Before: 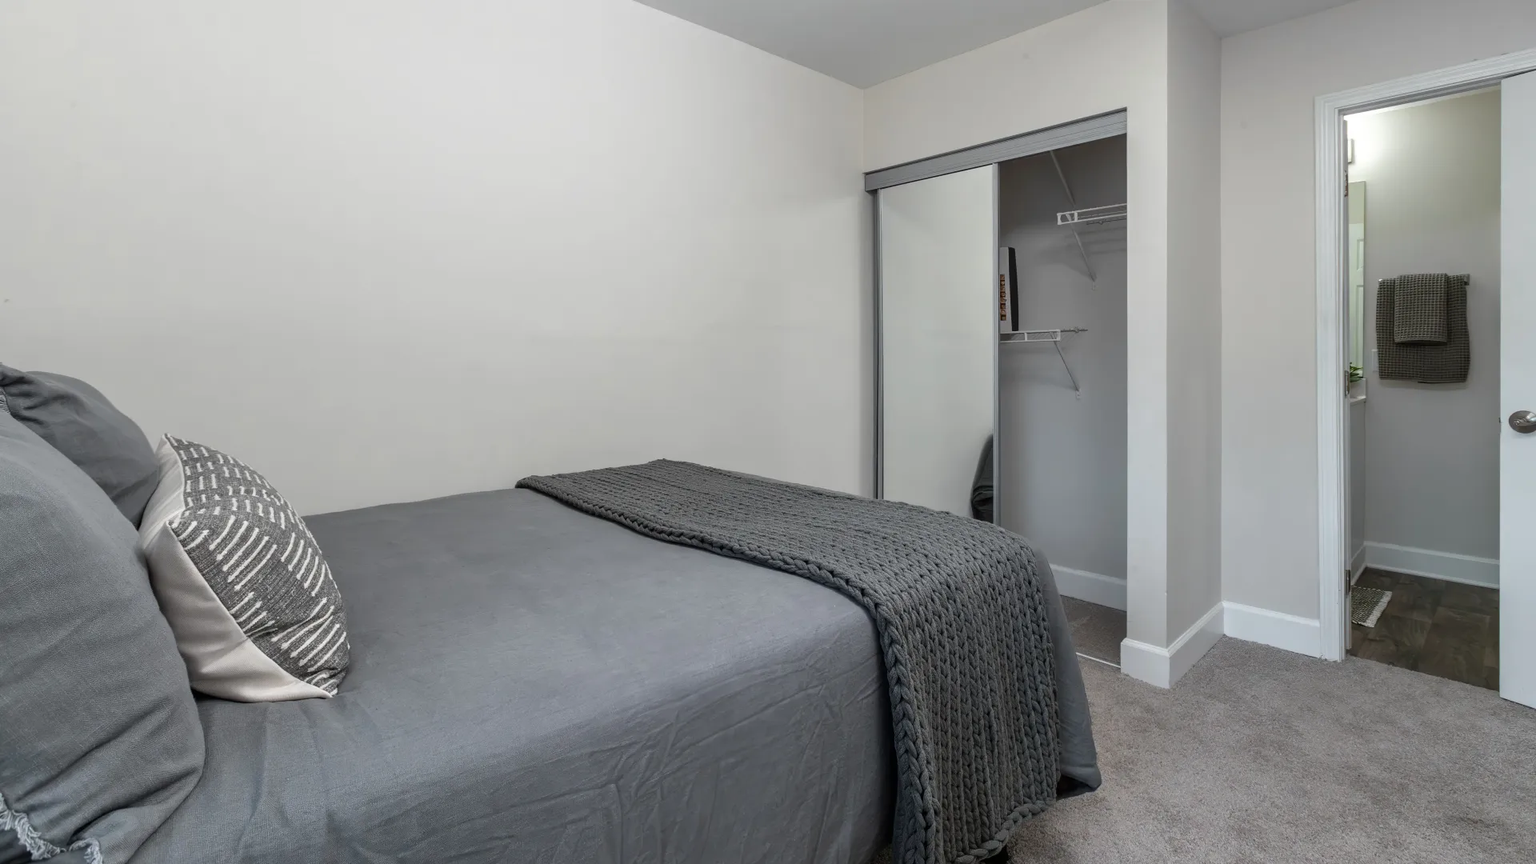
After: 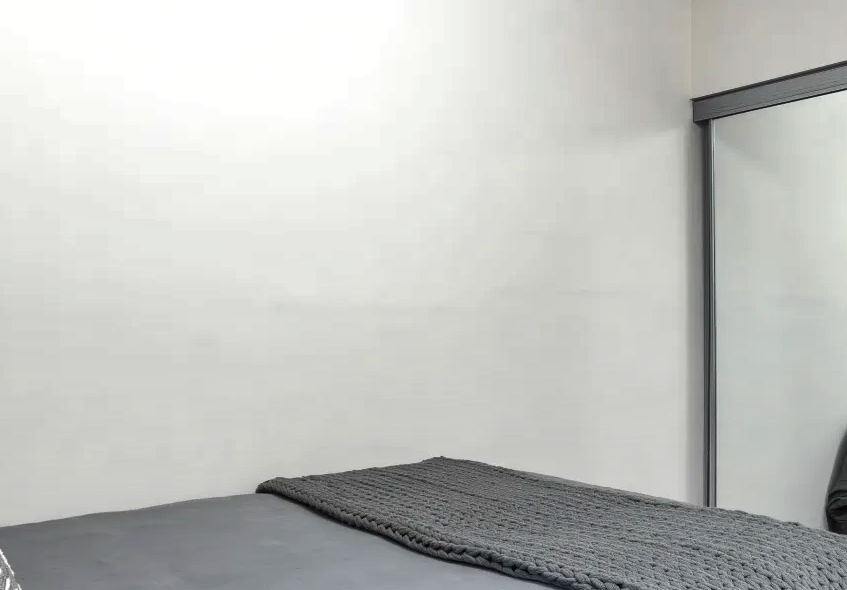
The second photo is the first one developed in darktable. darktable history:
exposure: exposure 0.571 EV, compensate highlight preservation false
shadows and highlights: low approximation 0.01, soften with gaussian
crop: left 20.246%, top 10.909%, right 35.626%, bottom 34.401%
